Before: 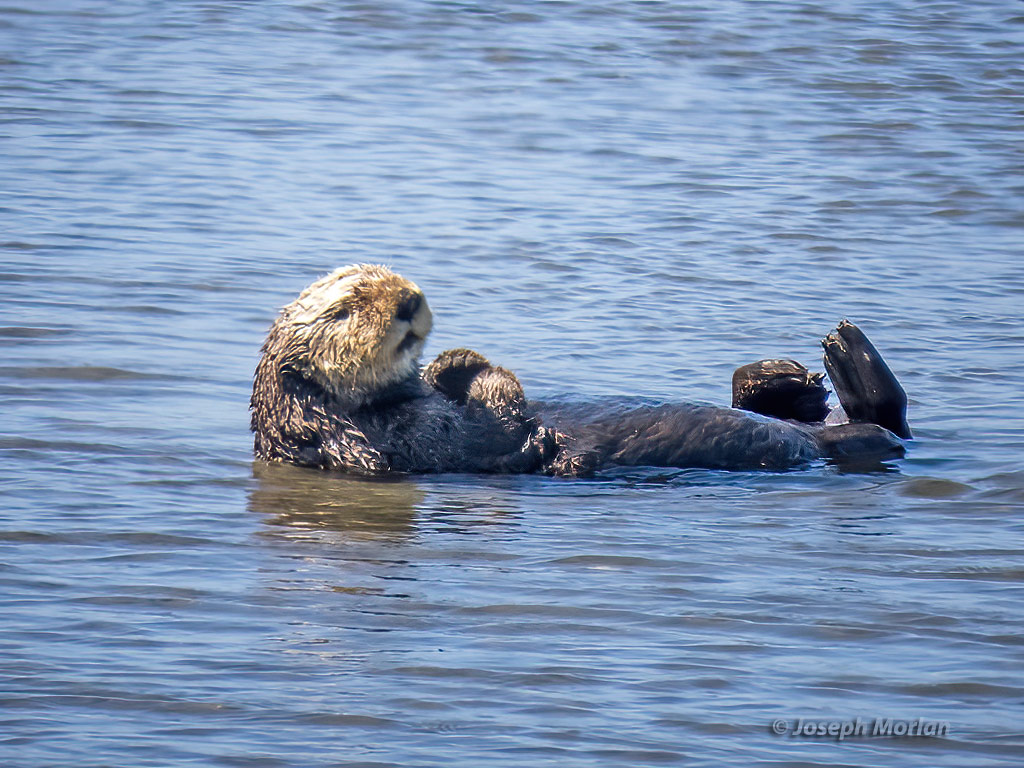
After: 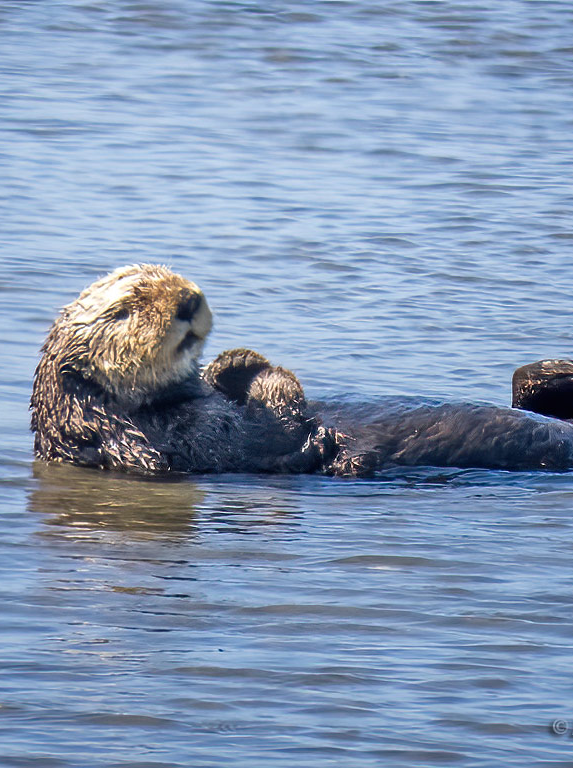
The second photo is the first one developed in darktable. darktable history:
crop: left 21.505%, right 22.474%
